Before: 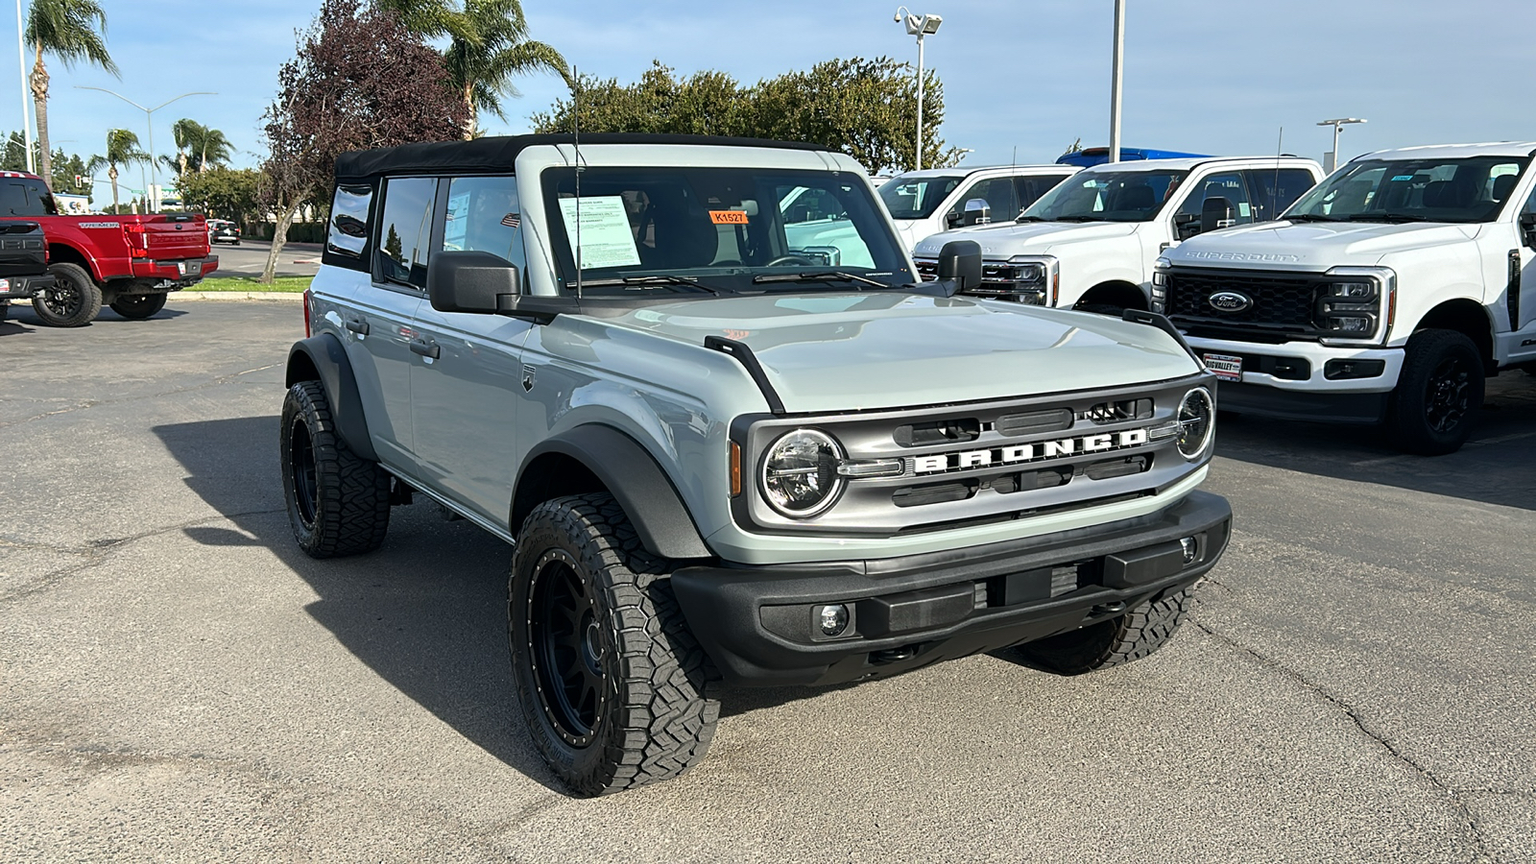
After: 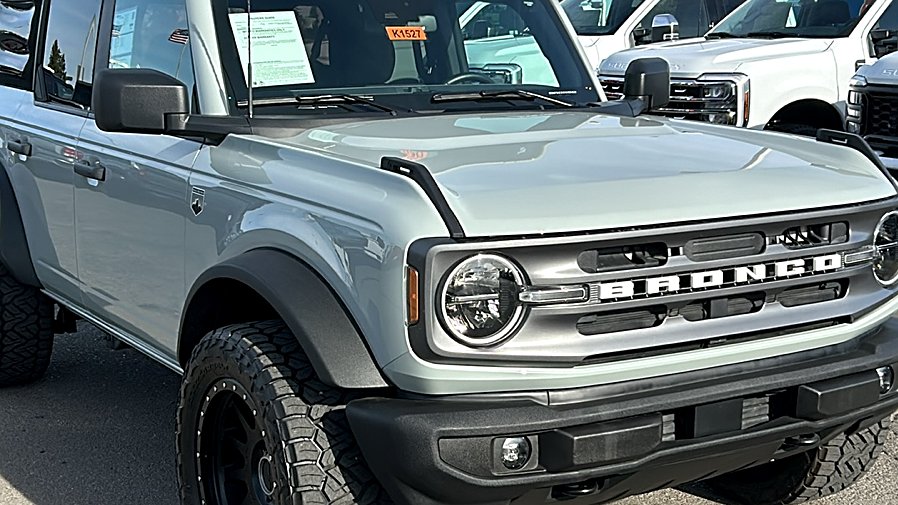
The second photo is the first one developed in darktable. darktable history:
local contrast: highlights 106%, shadows 98%, detail 119%, midtone range 0.2
crop and rotate: left 22.097%, top 21.548%, right 21.738%, bottom 22.241%
sharpen: on, module defaults
